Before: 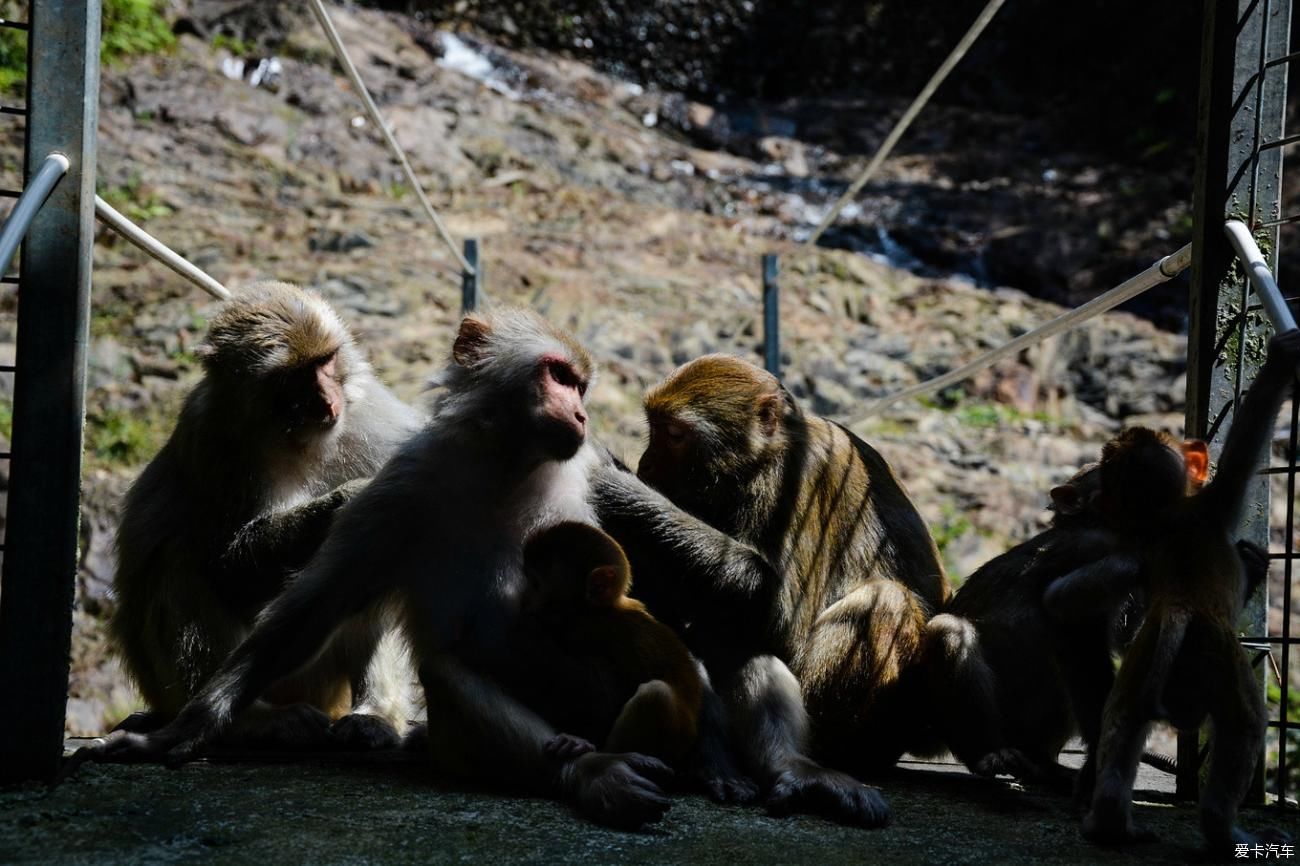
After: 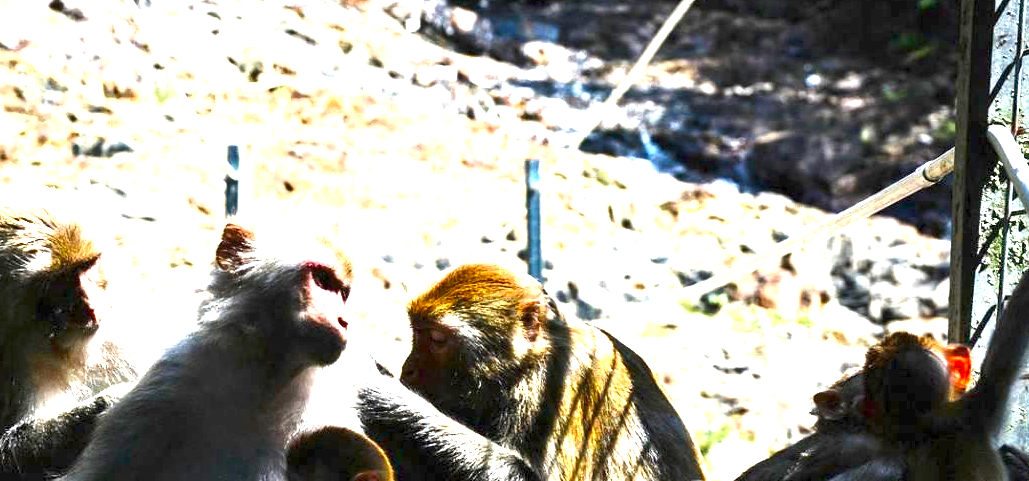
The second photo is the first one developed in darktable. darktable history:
exposure: exposure 3.059 EV, compensate highlight preservation false
color zones: curves: ch0 [(0.11, 0.396) (0.195, 0.36) (0.25, 0.5) (0.303, 0.412) (0.357, 0.544) (0.75, 0.5) (0.967, 0.328)]; ch1 [(0, 0.468) (0.112, 0.512) (0.202, 0.6) (0.25, 0.5) (0.307, 0.352) (0.357, 0.544) (0.75, 0.5) (0.963, 0.524)]
crop: left 18.26%, top 11.071%, right 2.526%, bottom 33.329%
shadows and highlights: shadows 37.02, highlights -26.91, soften with gaussian
